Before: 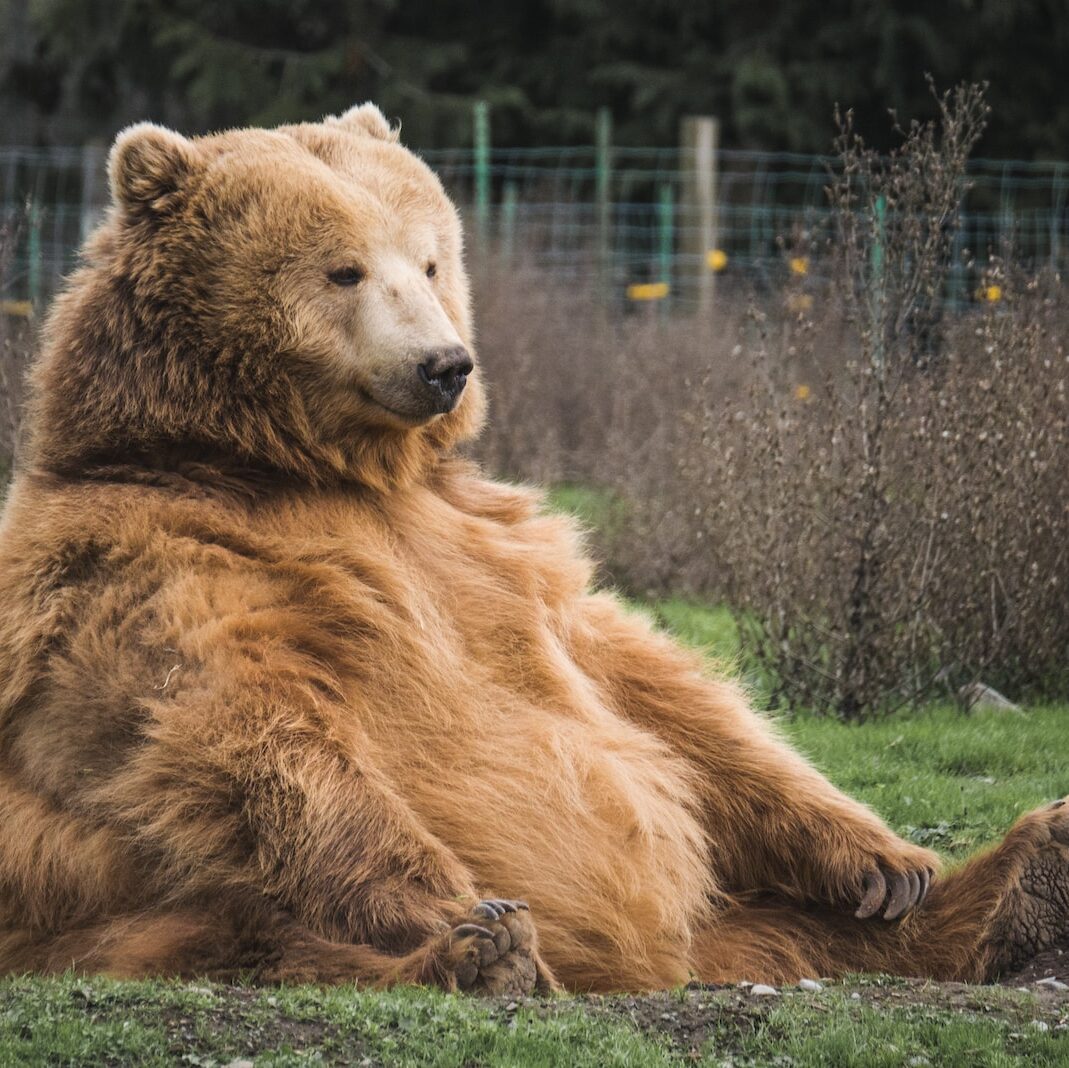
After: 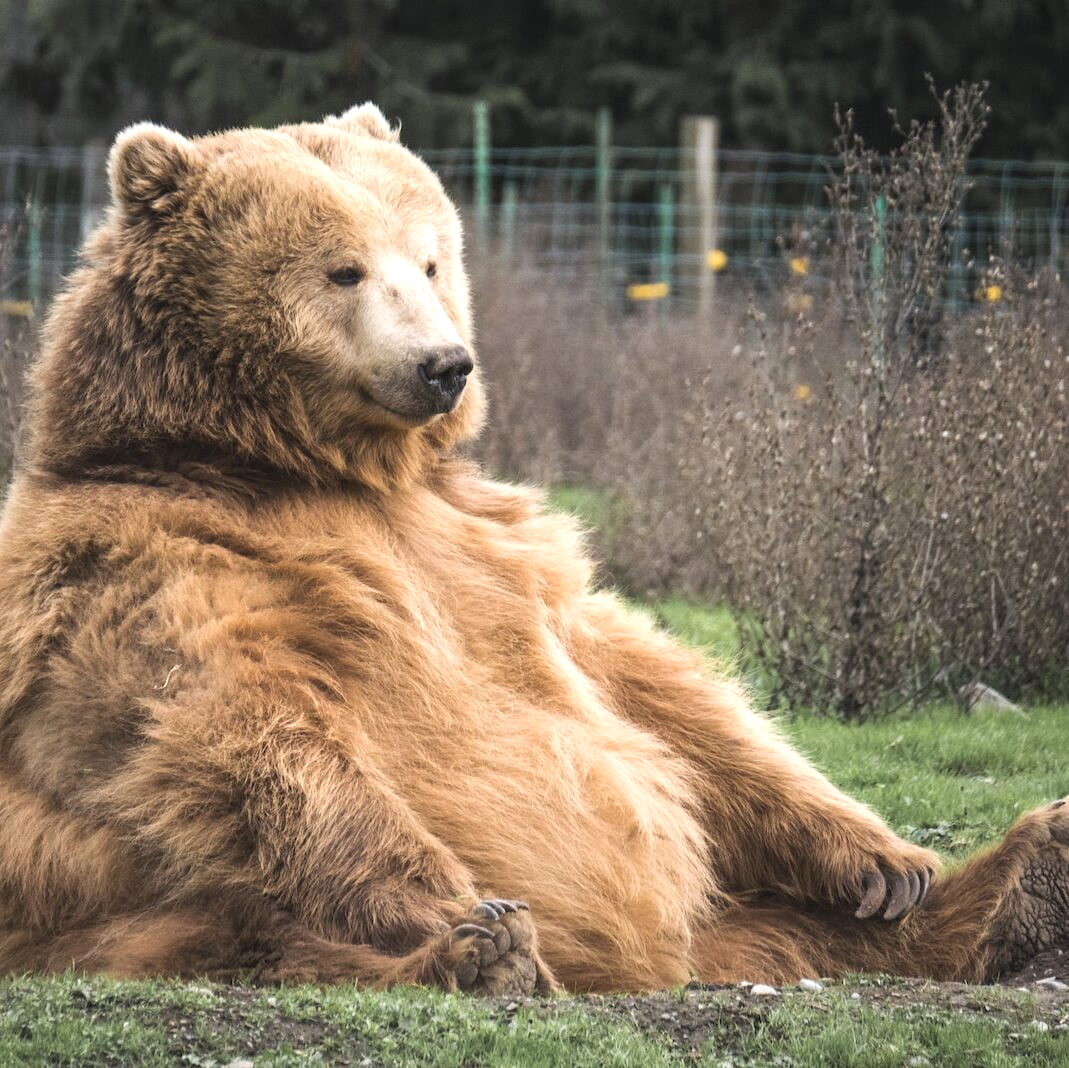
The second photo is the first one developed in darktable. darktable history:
color correction: saturation 0.85
exposure: exposure 0.574 EV, compensate highlight preservation false
